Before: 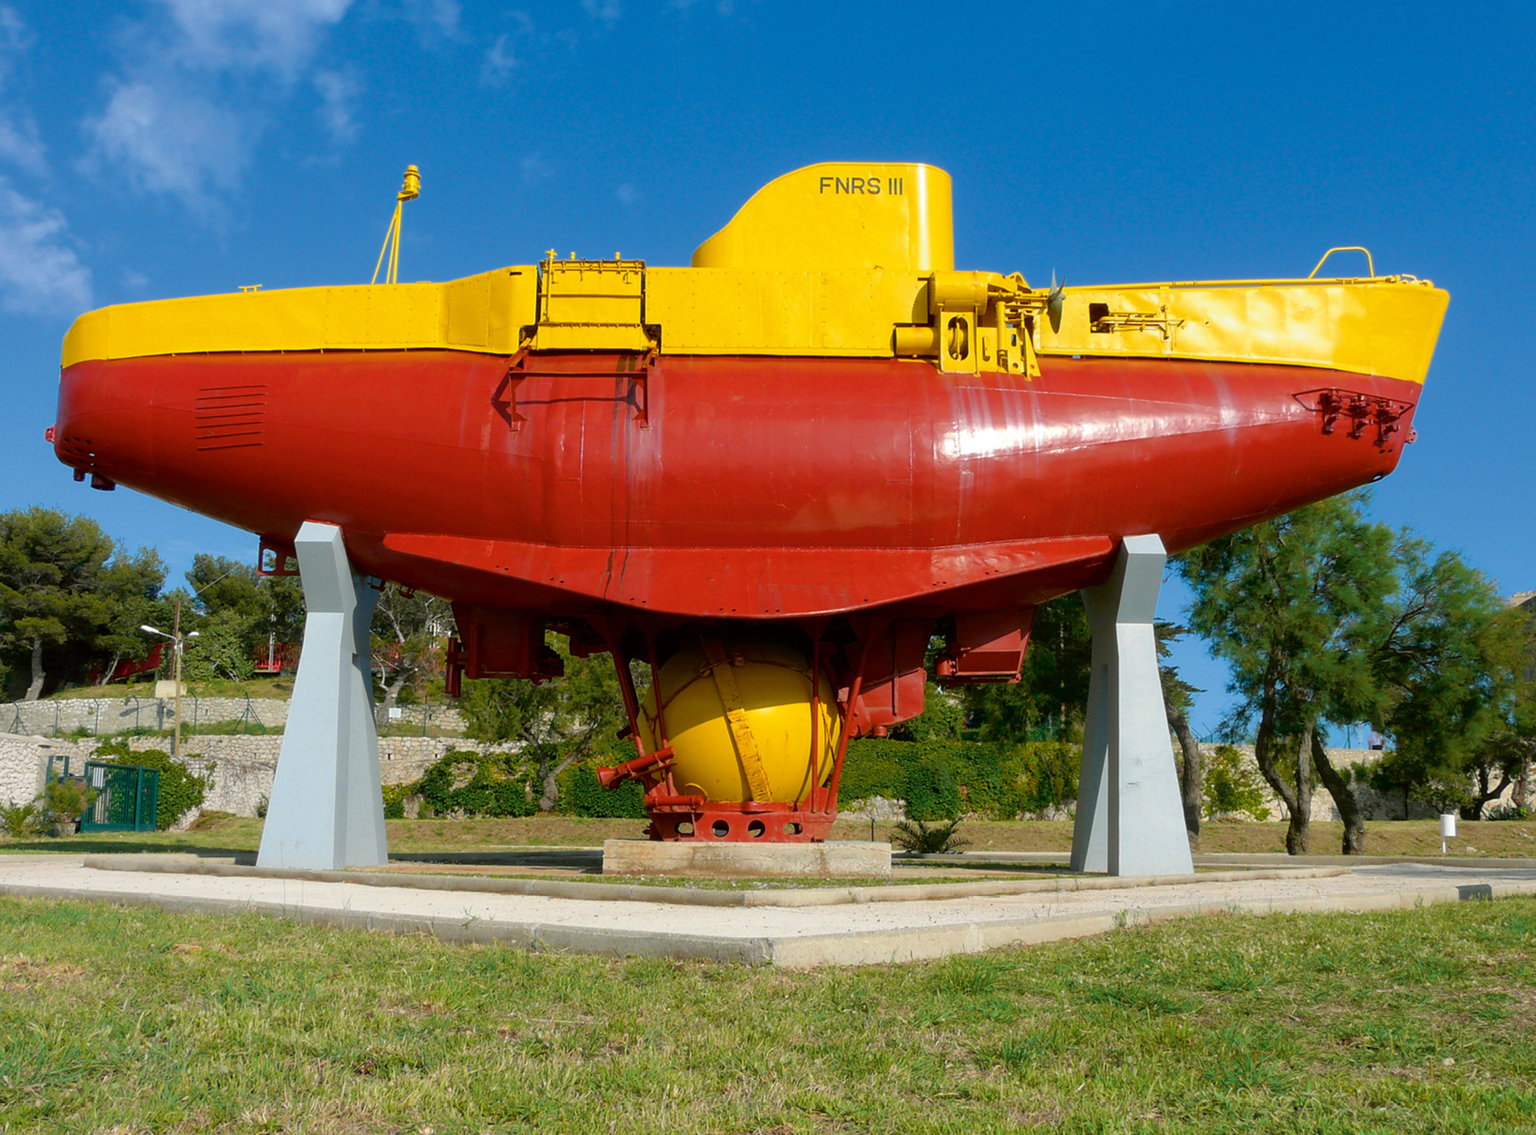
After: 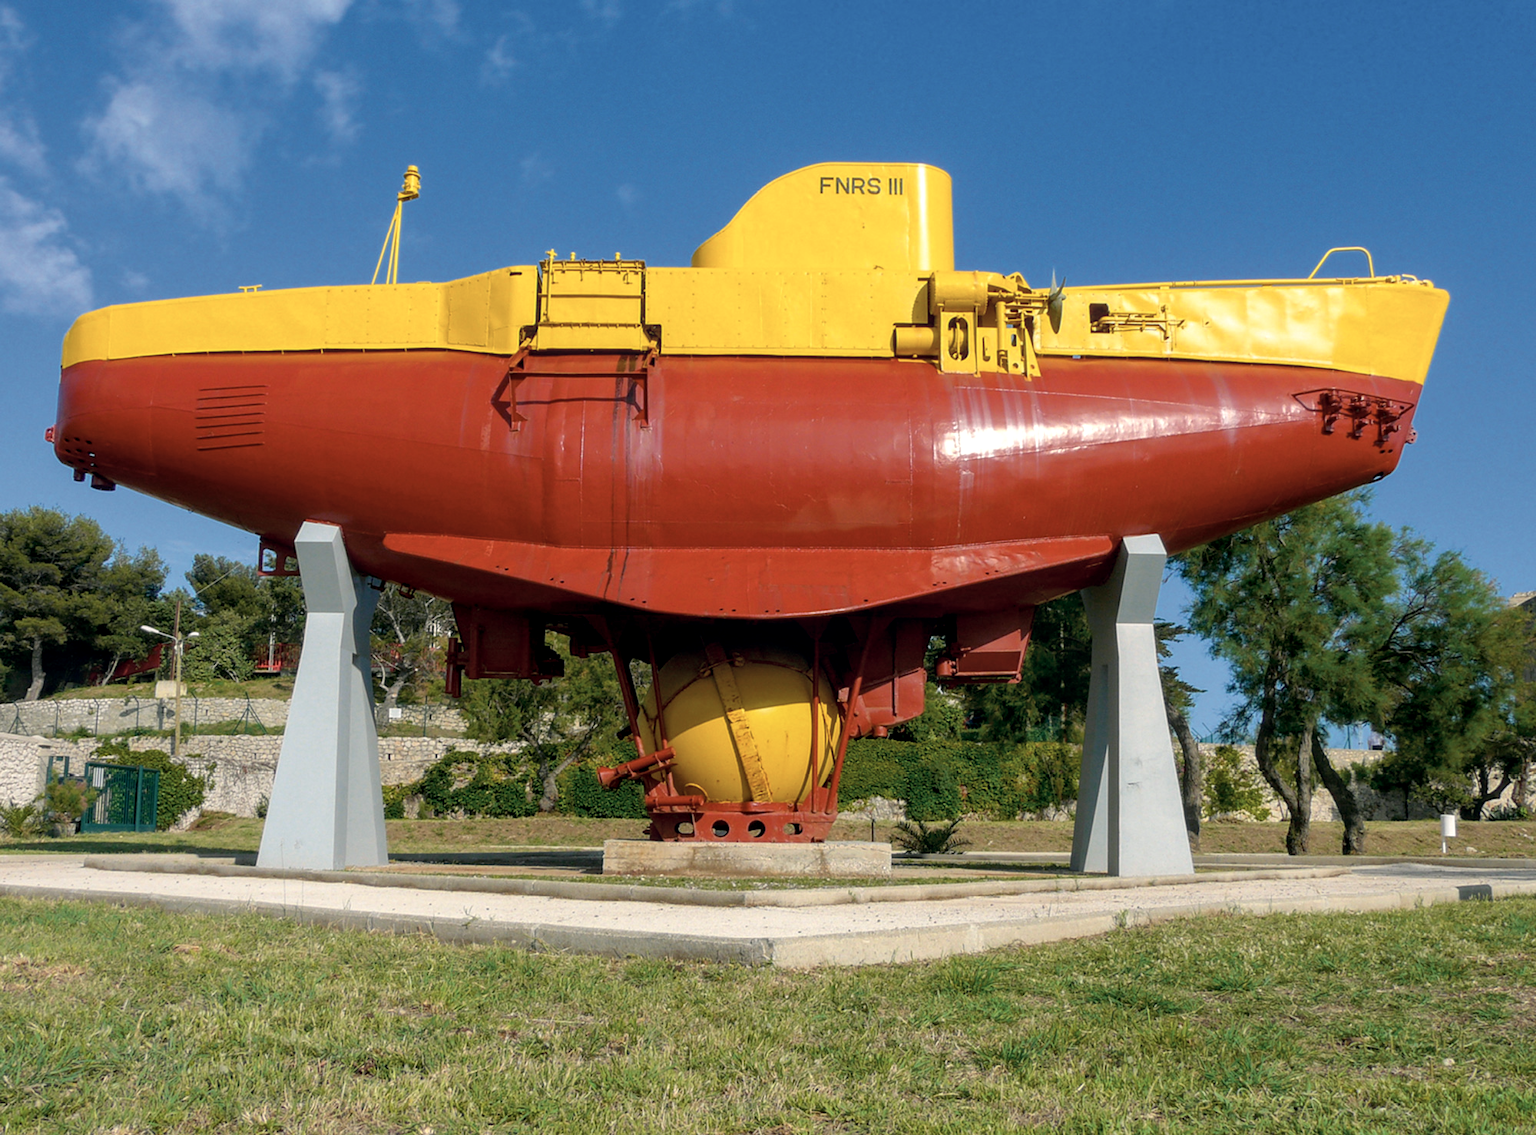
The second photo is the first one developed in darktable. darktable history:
local contrast: on, module defaults
color correction: highlights a* 2.75, highlights b* 5, shadows a* -2.04, shadows b* -4.84, saturation 0.8
